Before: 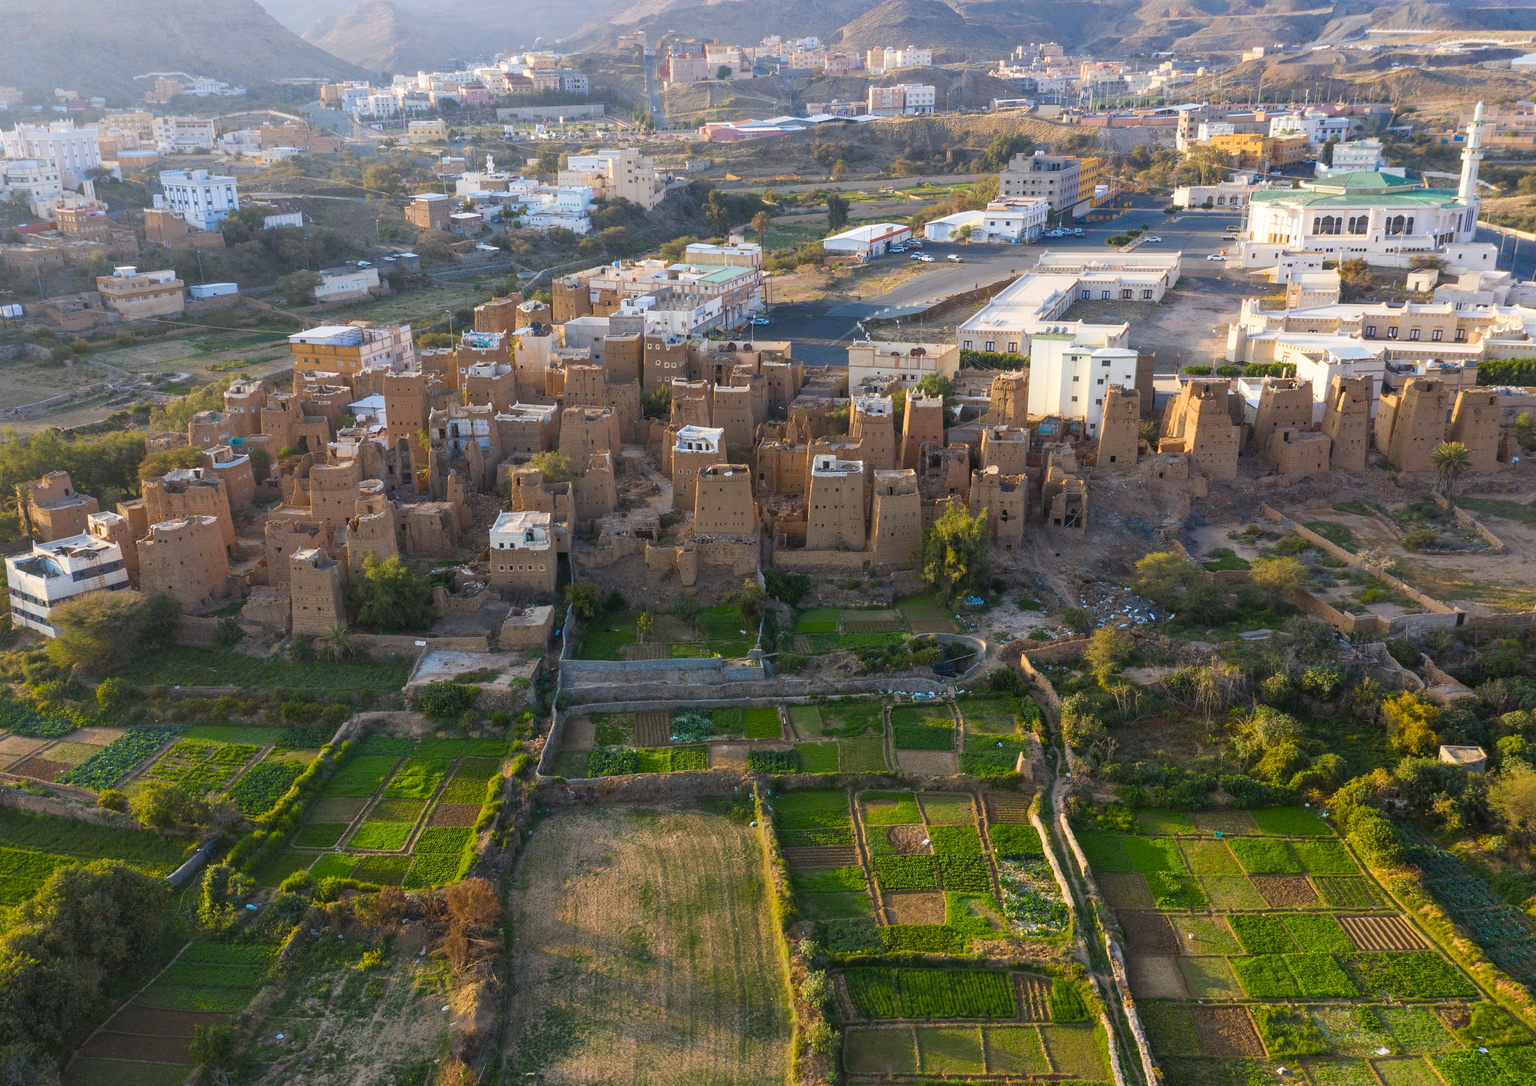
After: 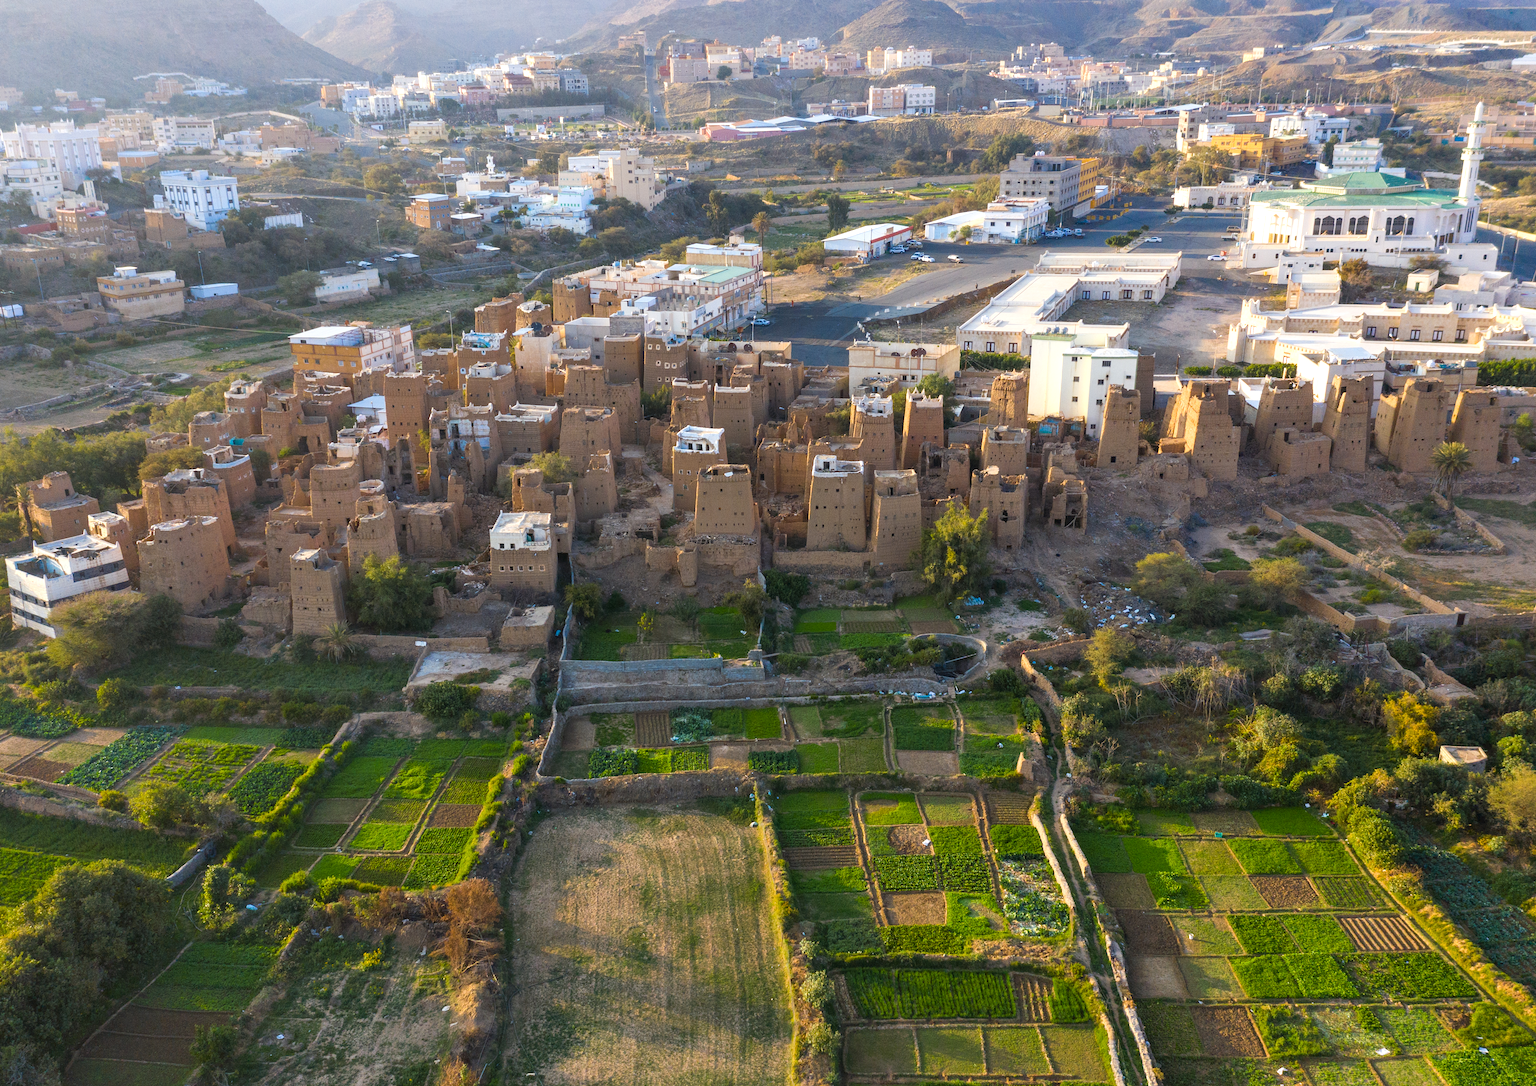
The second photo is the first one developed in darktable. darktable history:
exposure: exposure 0.2 EV, compensate highlight preservation false
contrast equalizer: octaves 7, y [[0.6 ×6], [0.55 ×6], [0 ×6], [0 ×6], [0 ×6]], mix 0.15
